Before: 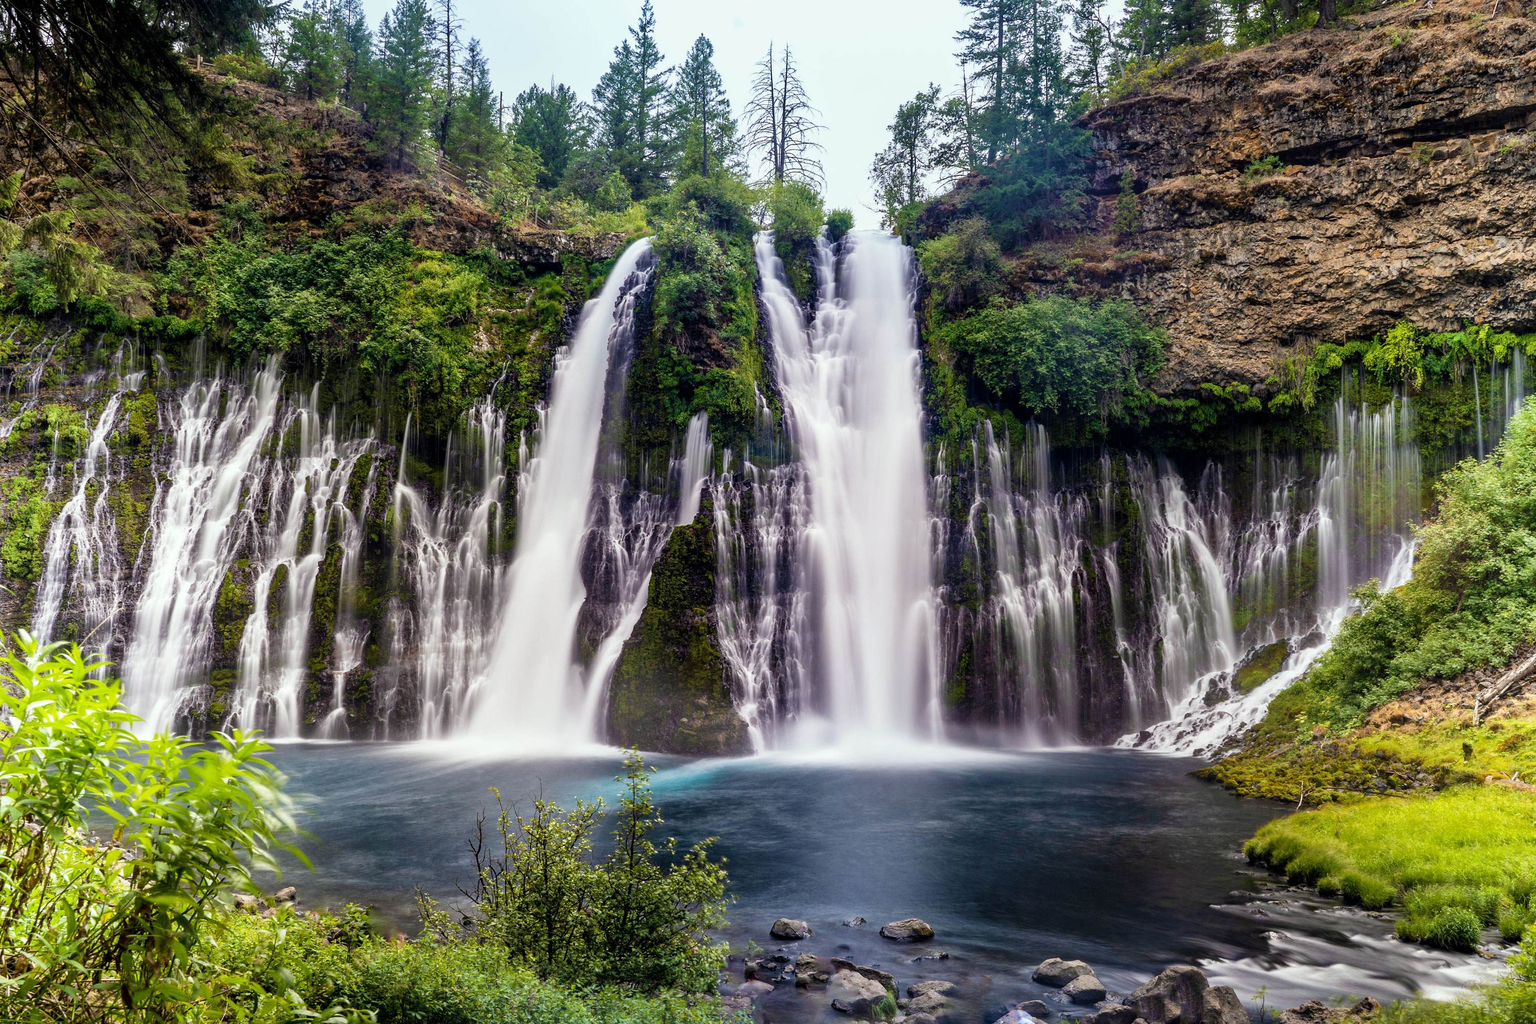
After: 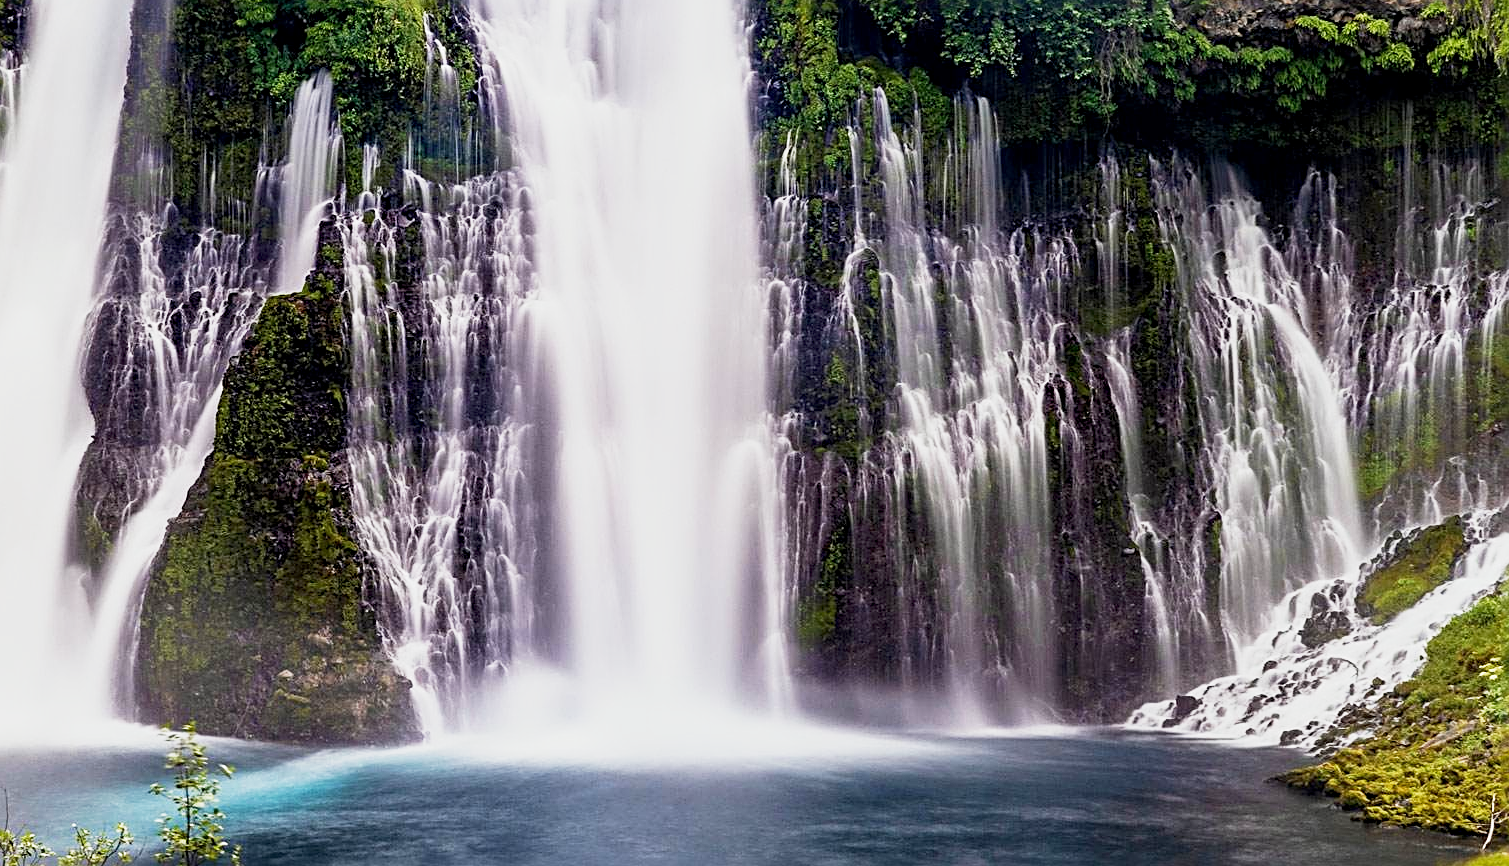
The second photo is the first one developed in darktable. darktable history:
exposure: black level correction 0.001, compensate highlight preservation false
sharpen: radius 3.025, amount 0.757
base curve: curves: ch0 [(0, 0) (0.088, 0.125) (0.176, 0.251) (0.354, 0.501) (0.613, 0.749) (1, 0.877)], preserve colors none
crop: left 35.03%, top 36.625%, right 14.663%, bottom 20.057%
